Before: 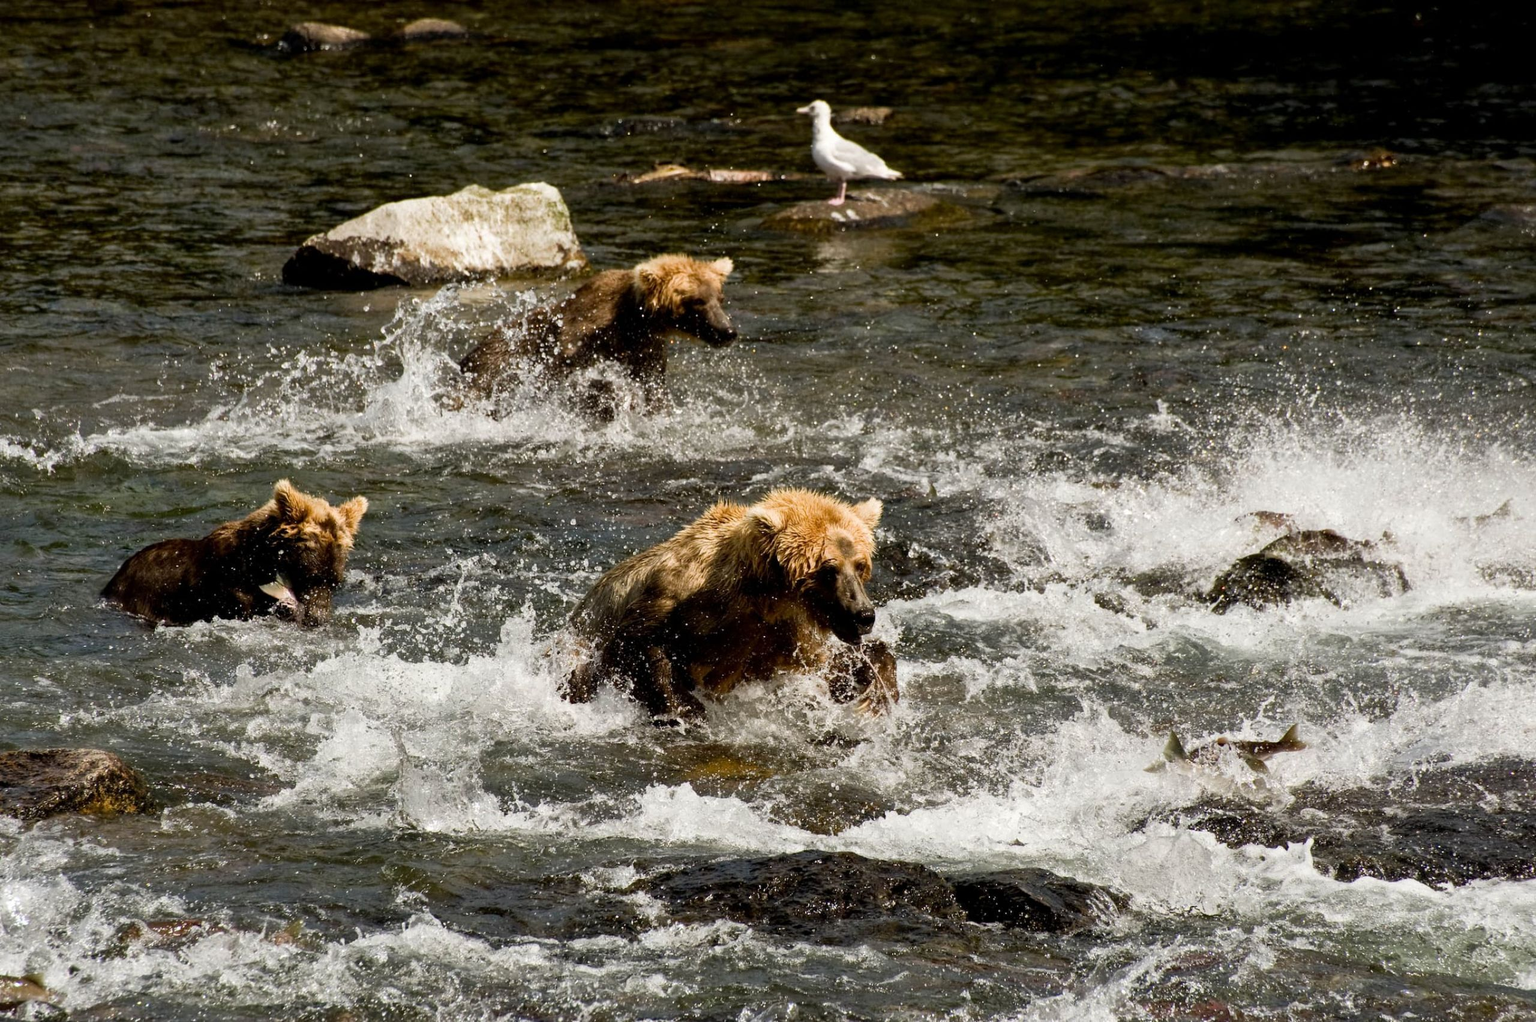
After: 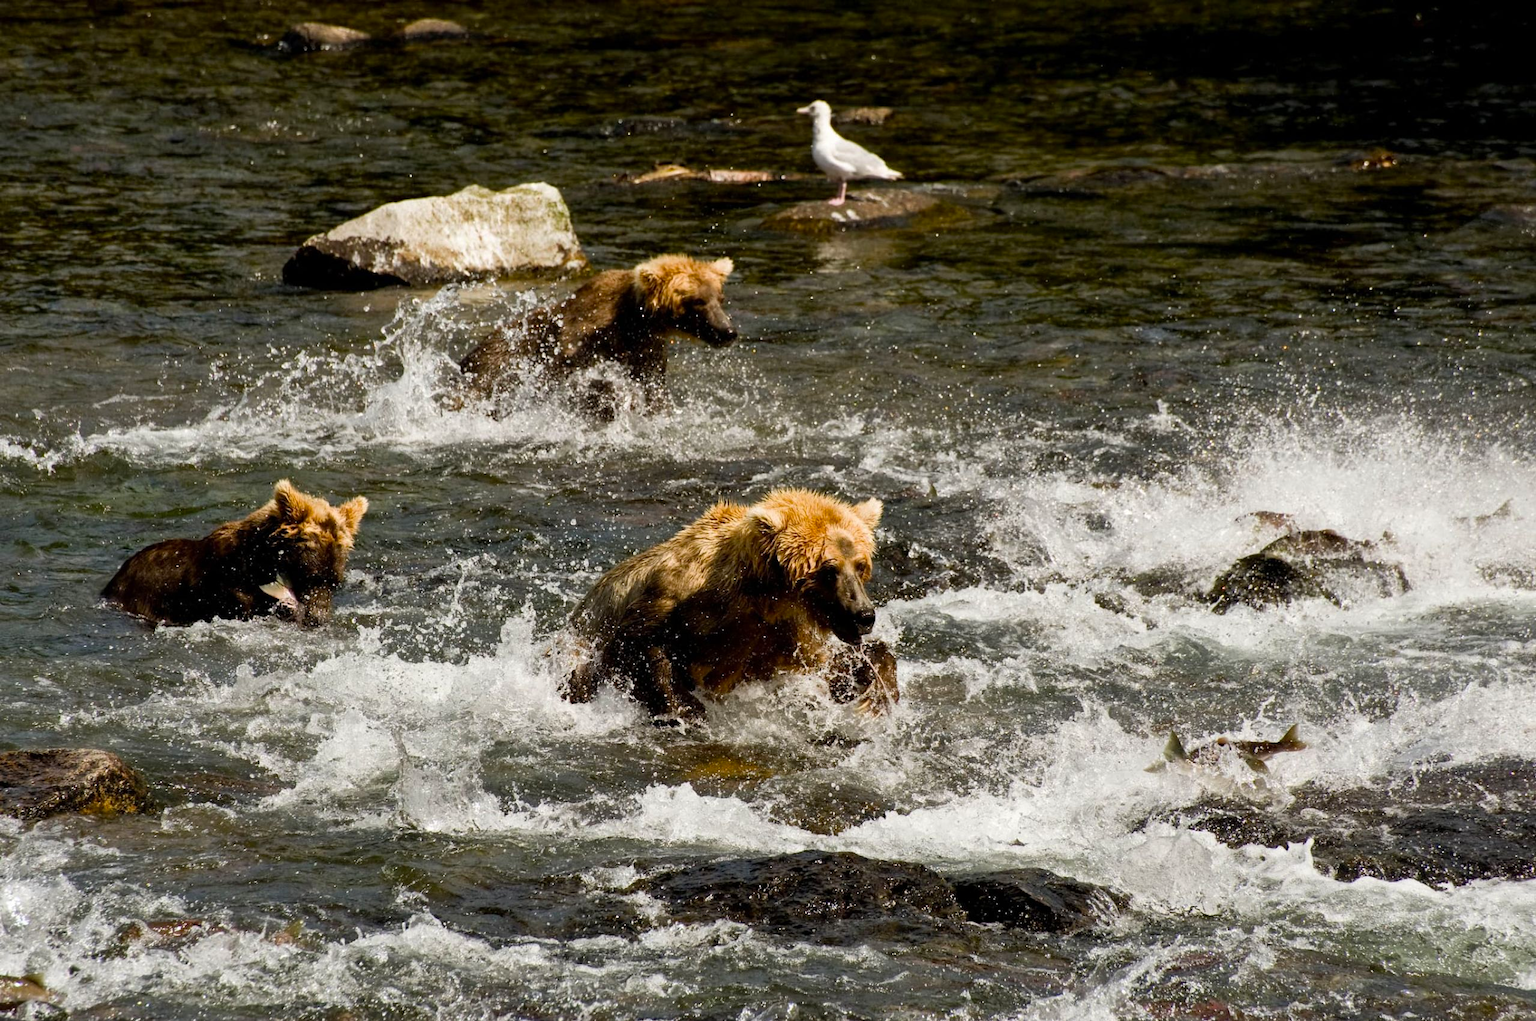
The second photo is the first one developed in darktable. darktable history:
color balance: output saturation 110%
vibrance: on, module defaults
